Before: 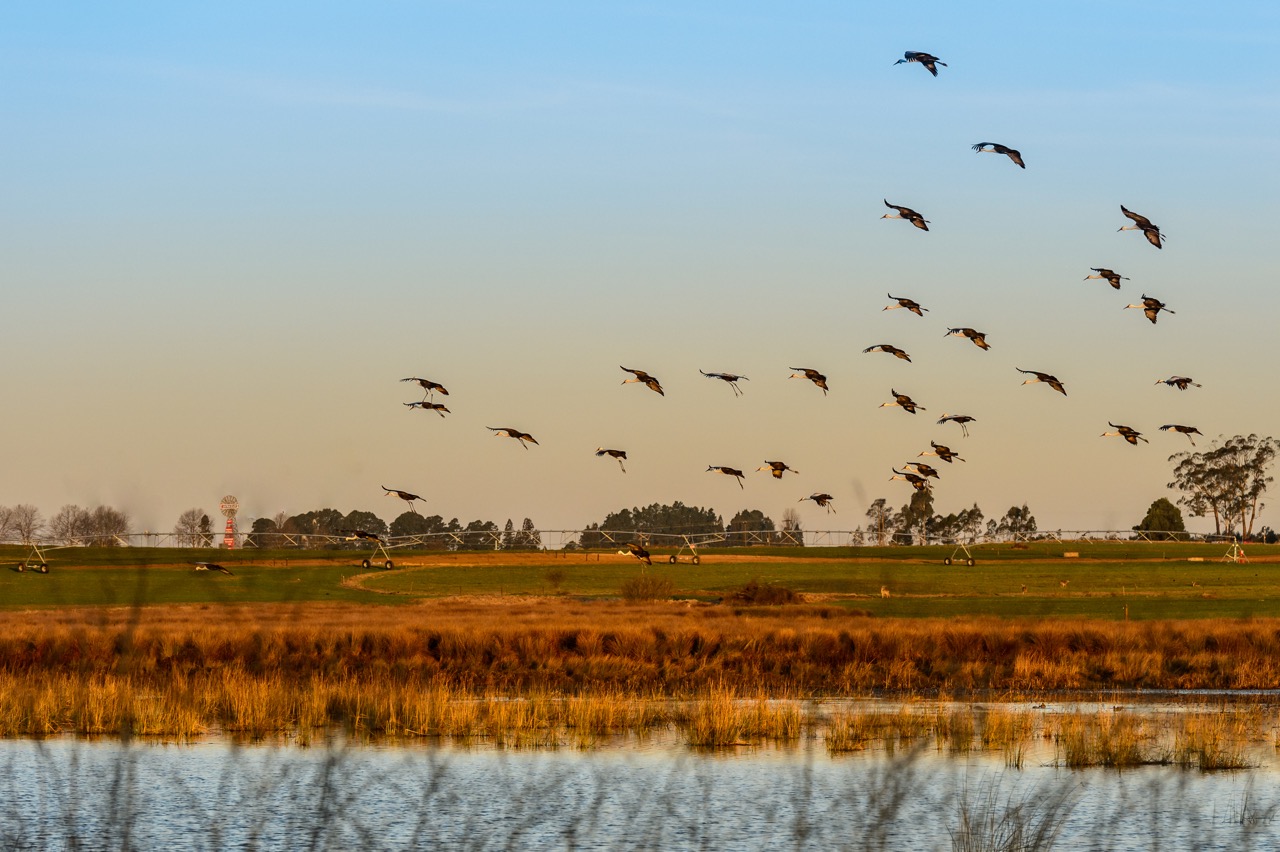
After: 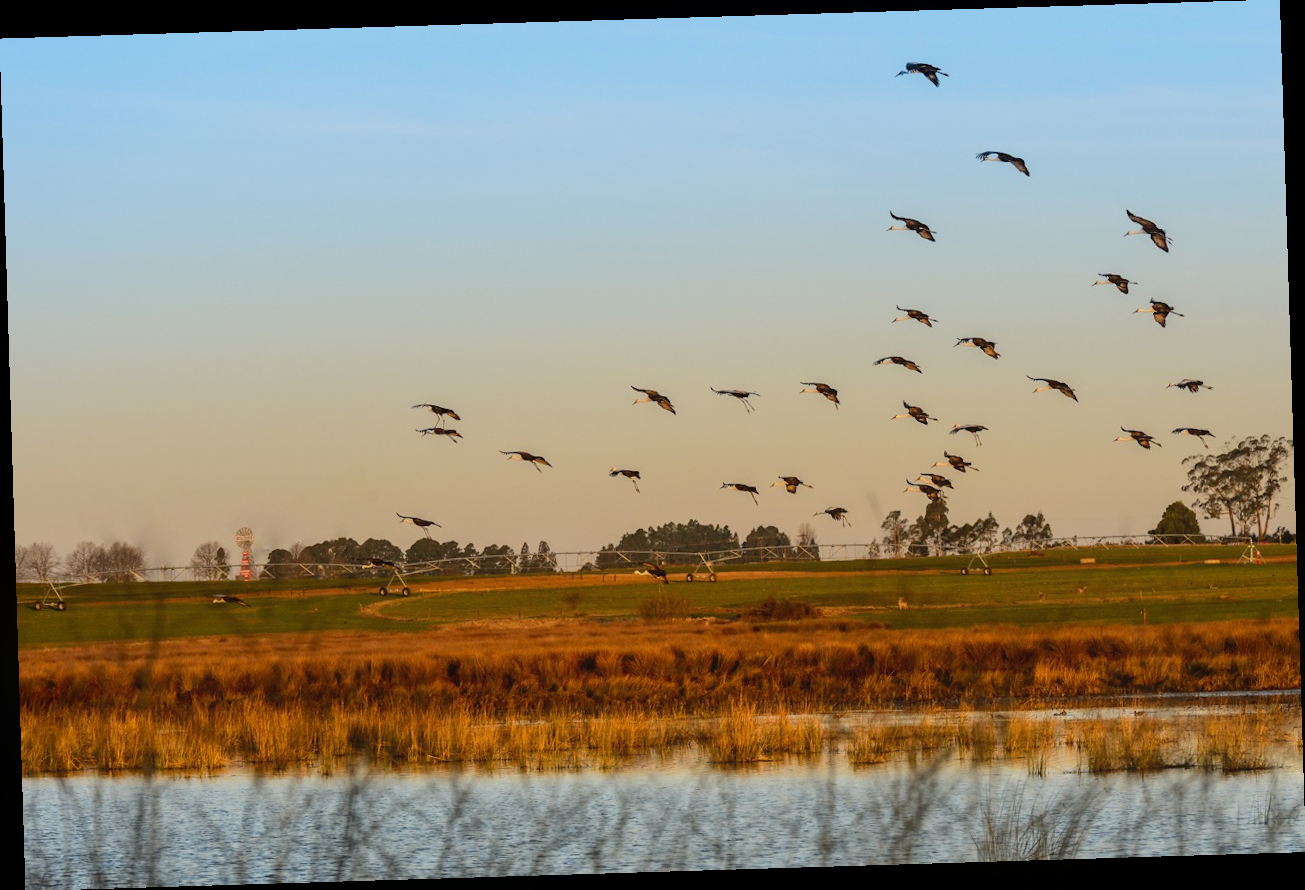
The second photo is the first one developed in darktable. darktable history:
contrast equalizer: octaves 7, y [[0.6 ×6], [0.55 ×6], [0 ×6], [0 ×6], [0 ×6]], mix -0.3
rotate and perspective: rotation -1.75°, automatic cropping off
exposure: compensate highlight preservation false
